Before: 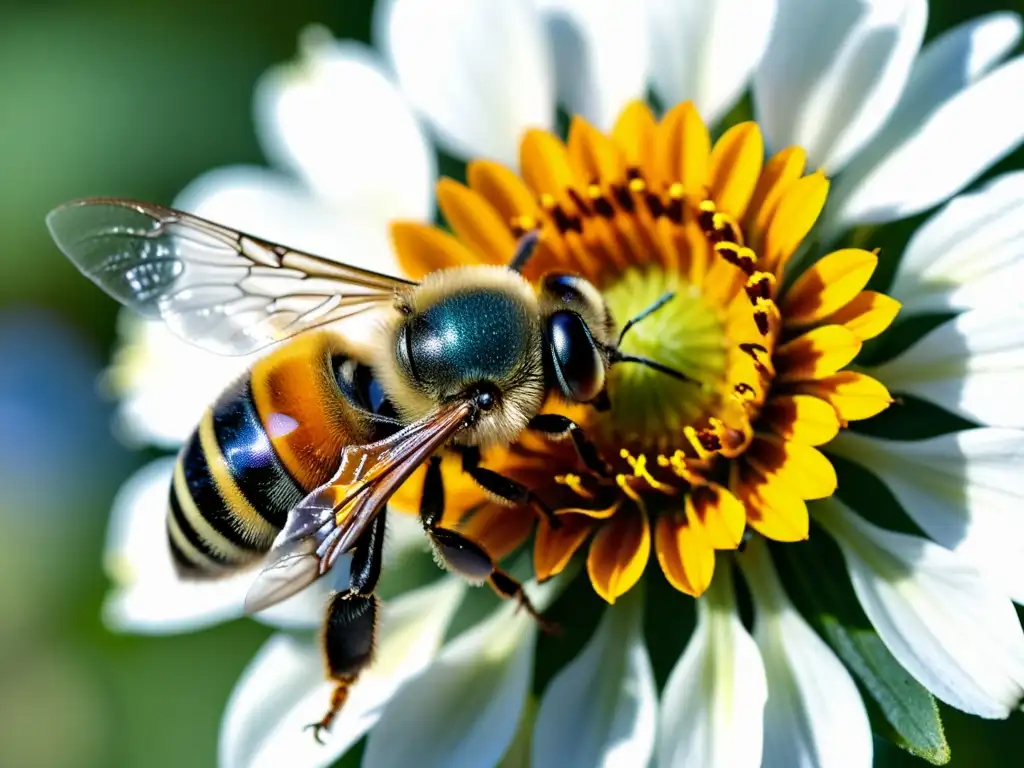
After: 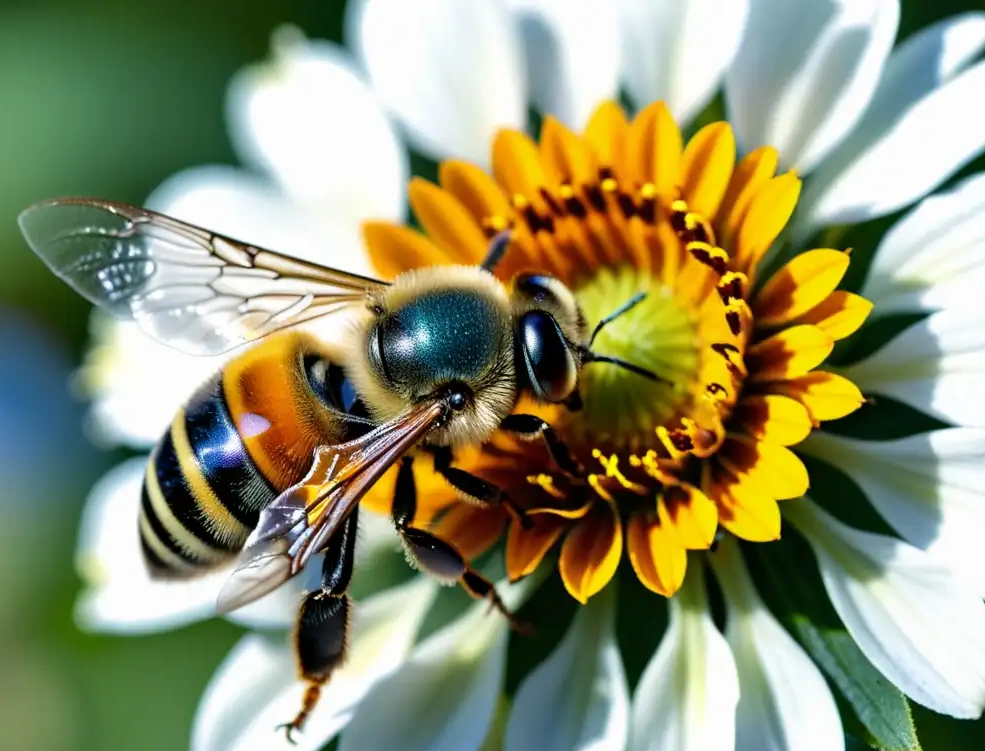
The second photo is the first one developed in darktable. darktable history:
crop and rotate: left 2.761%, right 1.039%, bottom 2.125%
levels: mode automatic, levels [0.721, 0.937, 0.997]
